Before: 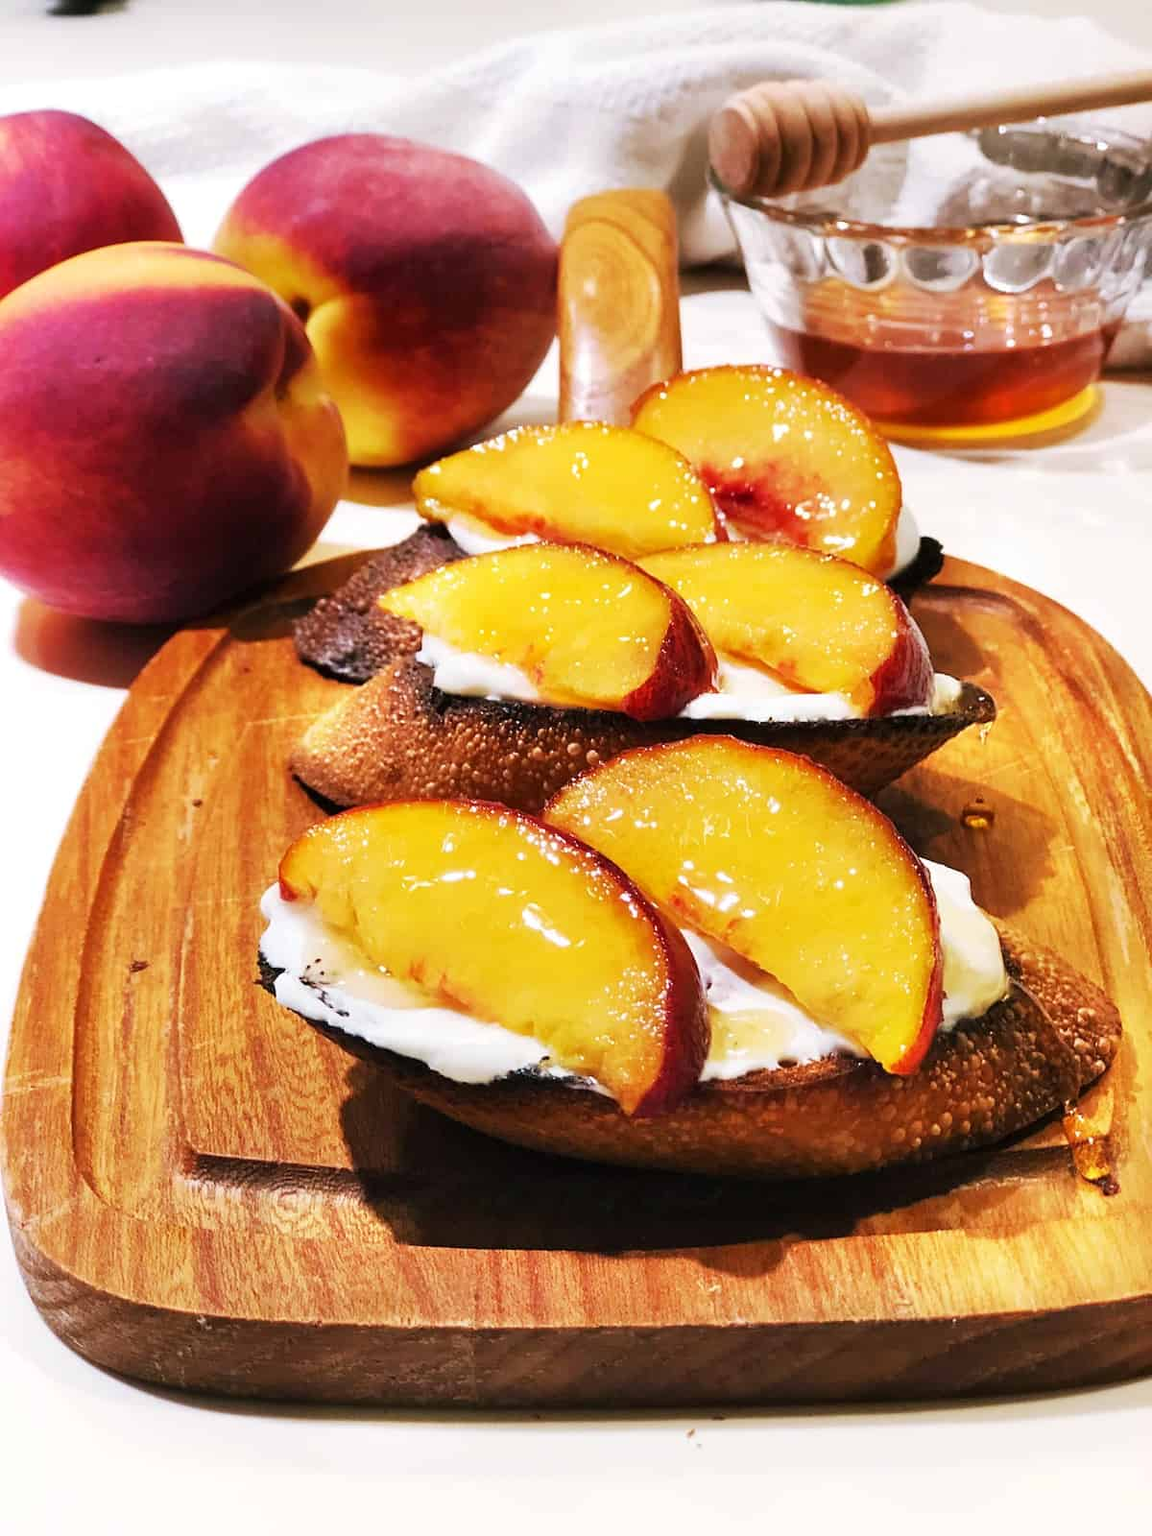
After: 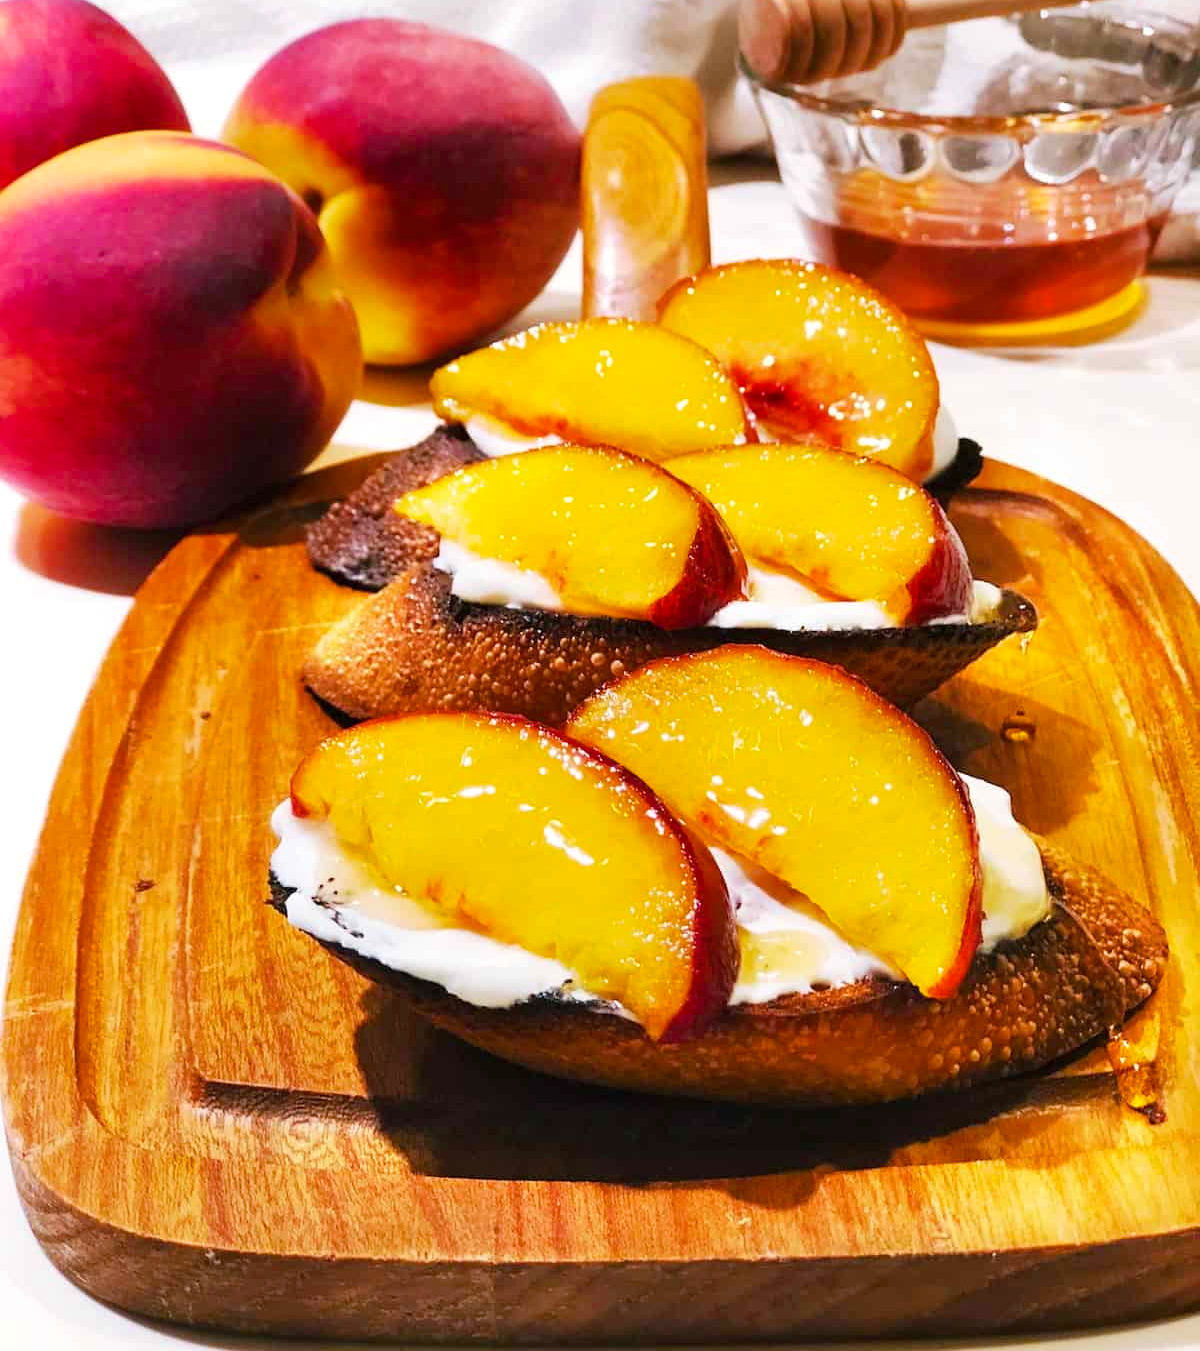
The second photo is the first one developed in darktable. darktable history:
color balance rgb: power › luminance 3.474%, power › hue 234.25°, perceptual saturation grading › global saturation 19.886%, perceptual brilliance grading › global brilliance 2.934%, perceptual brilliance grading › highlights -2.61%, perceptual brilliance grading › shadows 3.715%
crop: top 7.571%, bottom 7.956%
